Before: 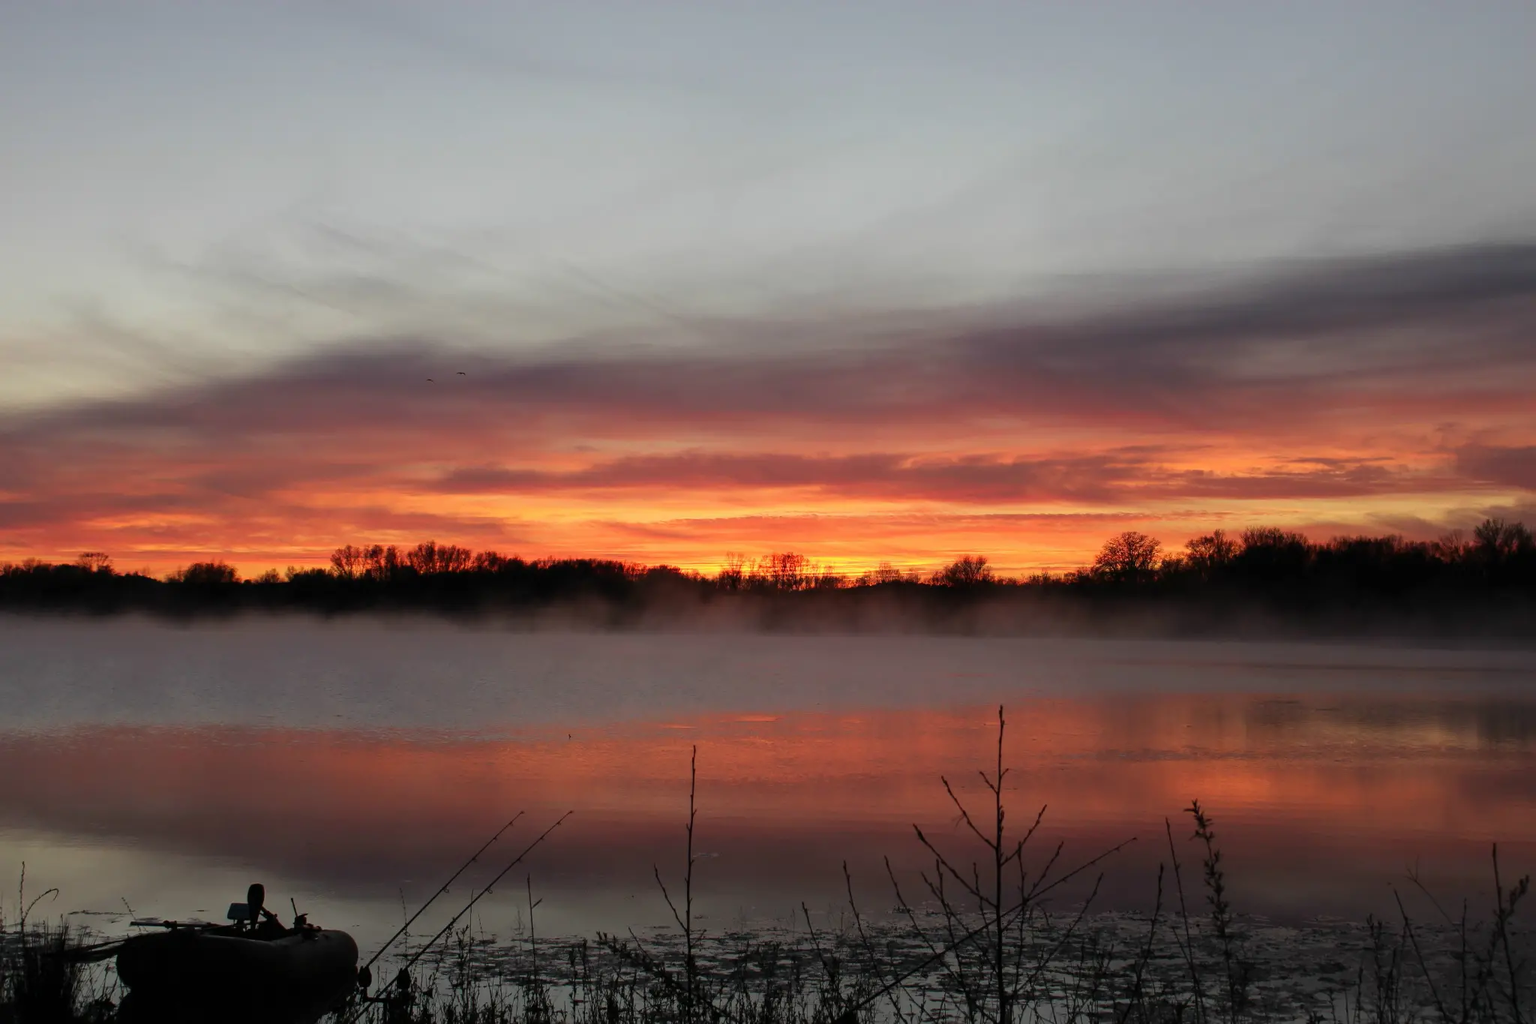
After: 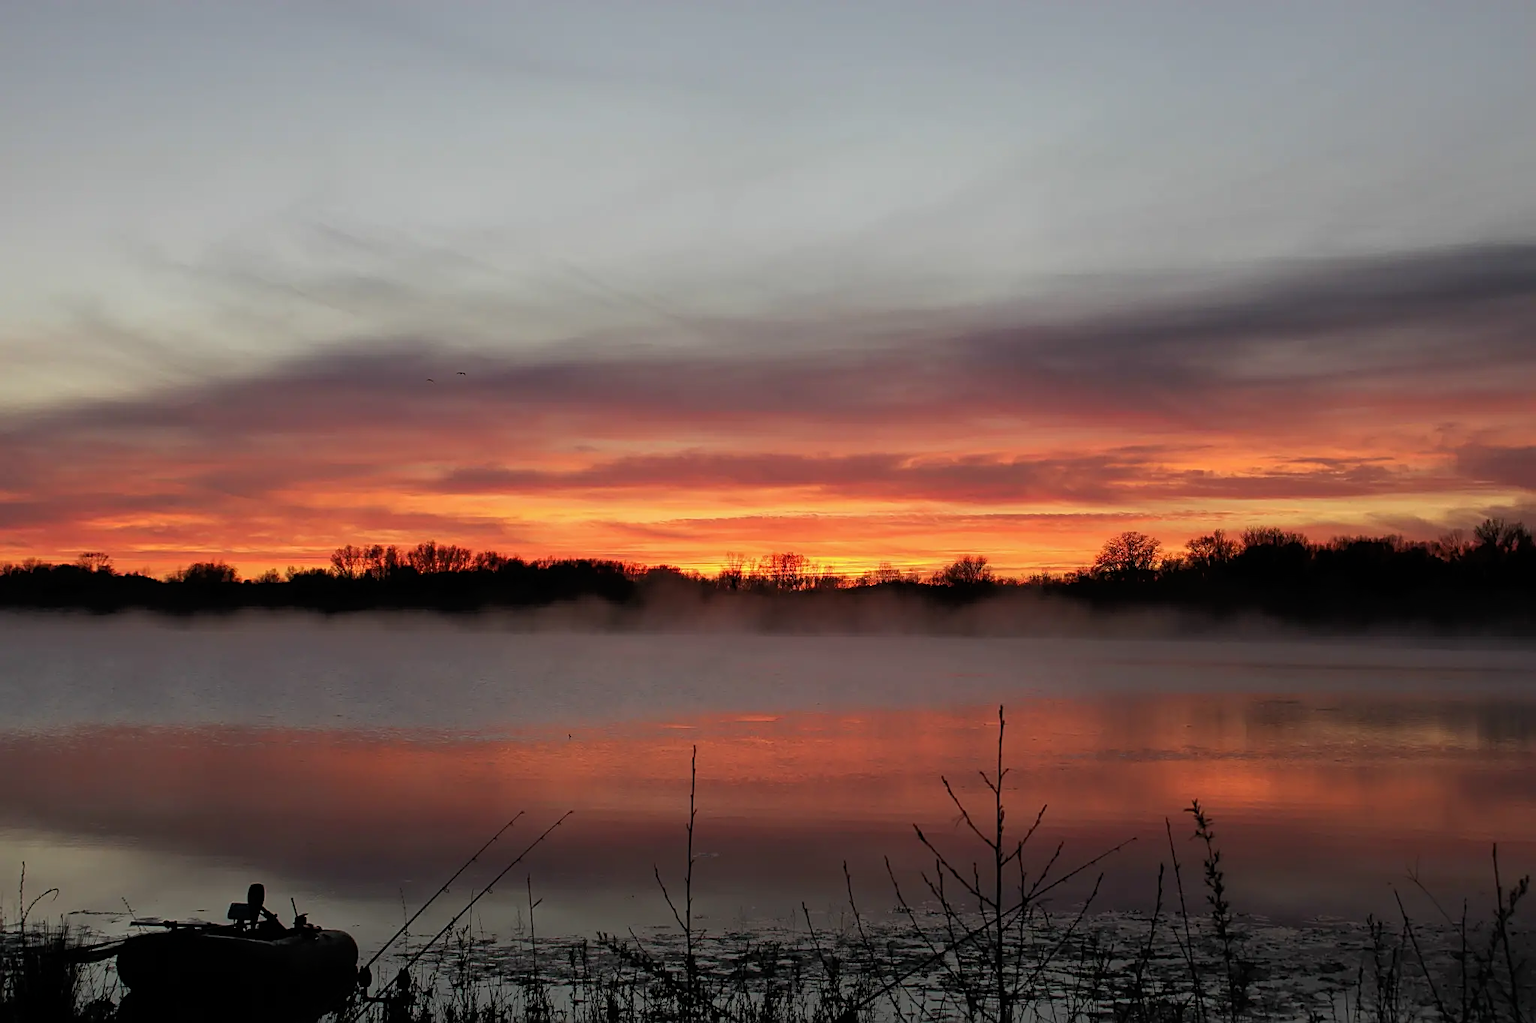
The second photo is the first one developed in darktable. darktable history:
tone equalizer: -8 EV -1.83 EV, -7 EV -1.15 EV, -6 EV -1.65 EV
sharpen: on, module defaults
